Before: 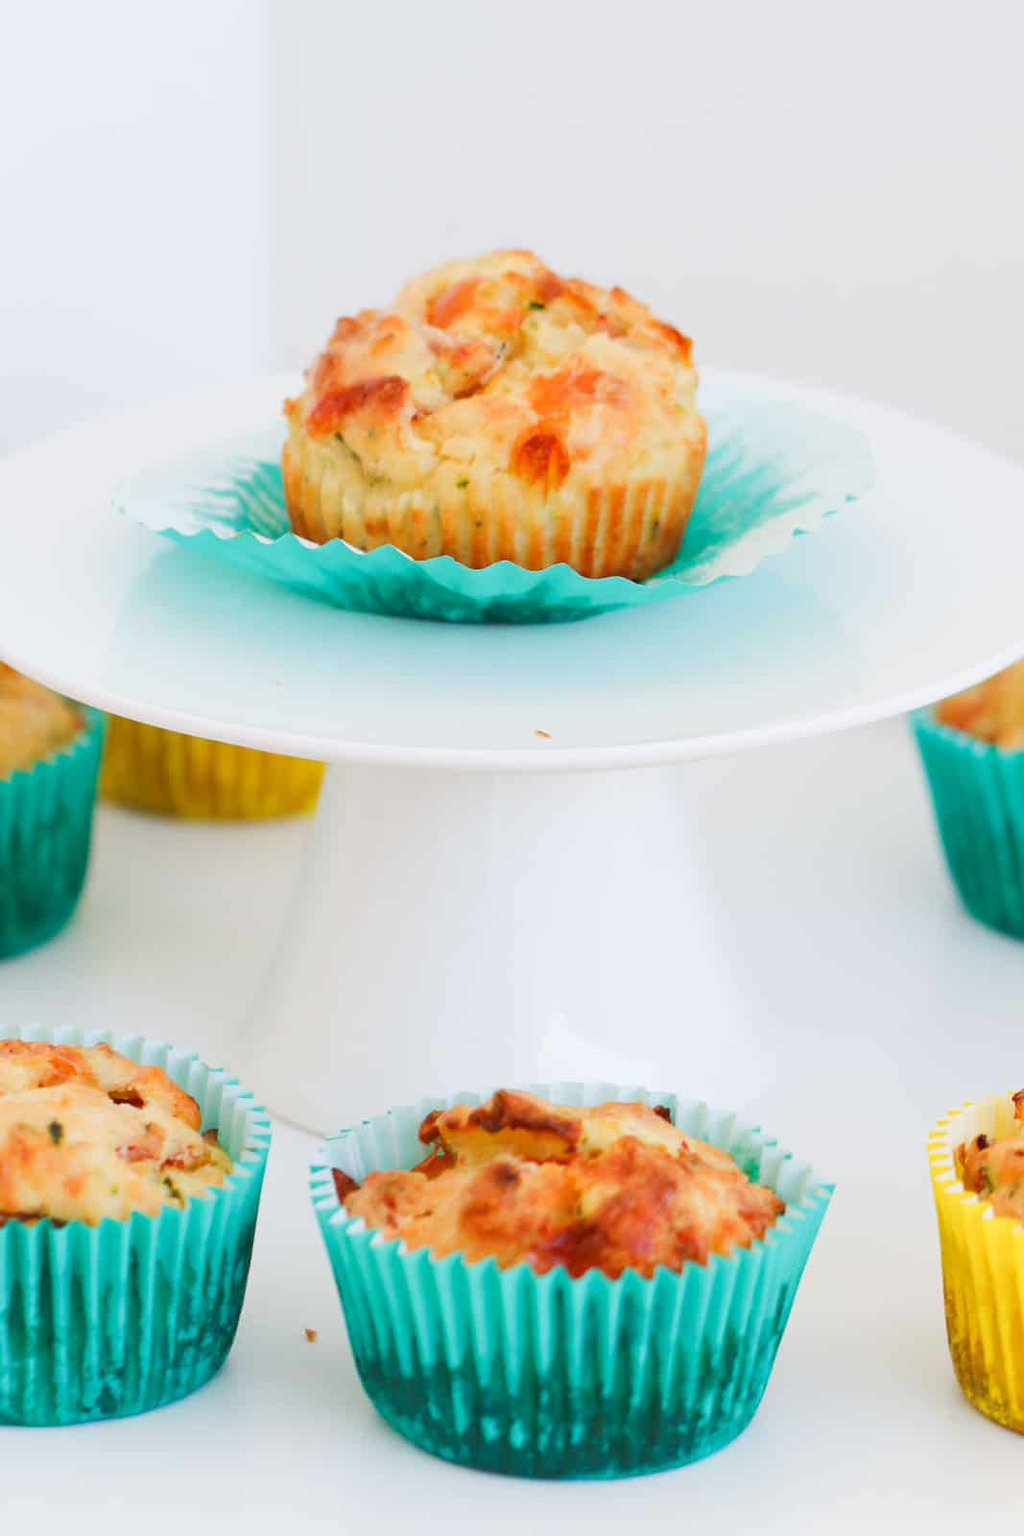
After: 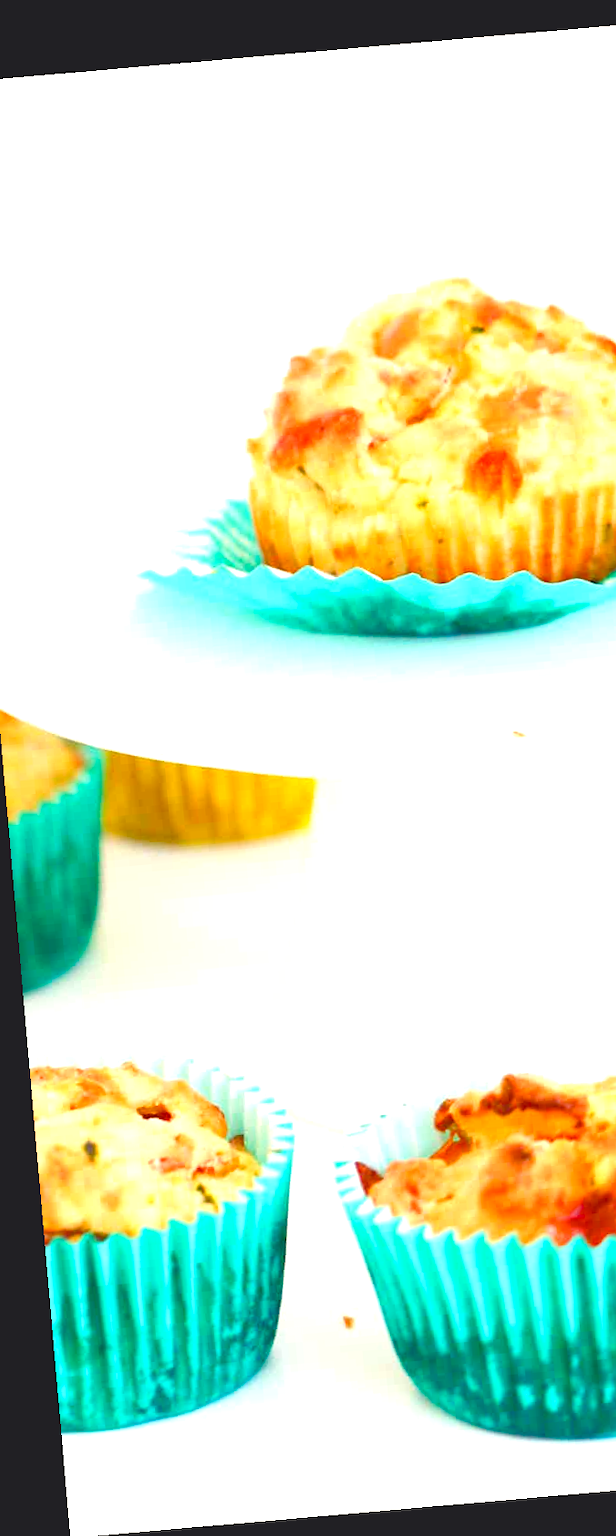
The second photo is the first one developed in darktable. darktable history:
crop: left 5.114%, right 38.589%
exposure: black level correction 0, exposure 1 EV, compensate exposure bias true, compensate highlight preservation false
white balance: emerald 1
color balance rgb: shadows lift › chroma 3%, shadows lift › hue 280.8°, power › hue 330°, highlights gain › chroma 3%, highlights gain › hue 75.6°, global offset › luminance 1.5%, perceptual saturation grading › global saturation 20%, perceptual saturation grading › highlights -25%, perceptual saturation grading › shadows 50%, global vibrance 30%
tone equalizer: on, module defaults
rotate and perspective: rotation -4.98°, automatic cropping off
